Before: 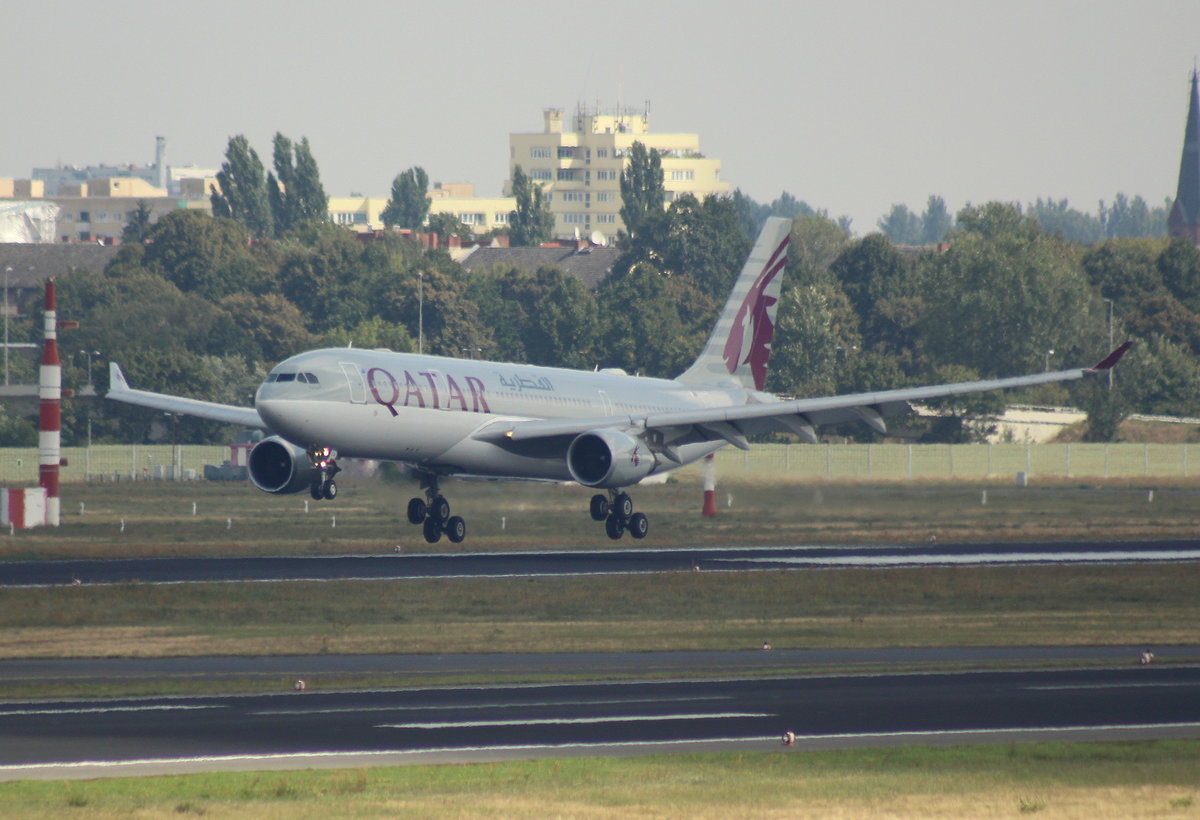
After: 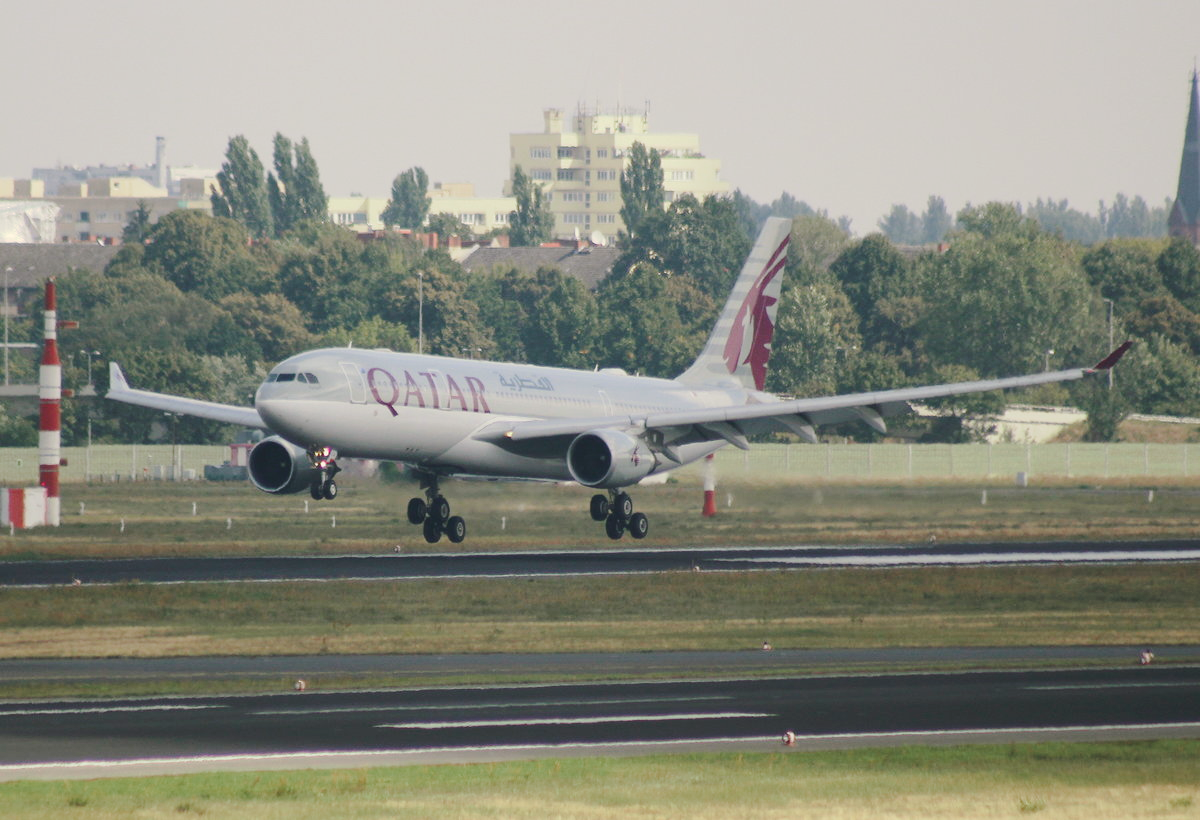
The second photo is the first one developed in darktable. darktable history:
tone curve: curves: ch0 [(0, 0) (0.003, 0.031) (0.011, 0.041) (0.025, 0.054) (0.044, 0.06) (0.069, 0.083) (0.1, 0.108) (0.136, 0.135) (0.177, 0.179) (0.224, 0.231) (0.277, 0.294) (0.335, 0.378) (0.399, 0.463) (0.468, 0.552) (0.543, 0.627) (0.623, 0.694) (0.709, 0.776) (0.801, 0.849) (0.898, 0.905) (1, 1)], preserve colors none
color look up table: target L [91.84, 87.18, 83.18, 84.51, 78.12, 66.84, 69.69, 65.51, 52.49, 54.28, 44.97, 33.95, 21.59, 201.32, 79.05, 74.37, 69.53, 55.58, 52.25, 51.73, 48.88, 44.65, 42.5, 30.85, 21.11, 14.21, 86.16, 68.2, 70.29, 62.41, 71.76, 63.07, 52.16, 47.05, 44.23, 40.03, 38.75, 29.97, 23.75, 14.79, 4.64, 96.84, 94.04, 89.07, 76.03, 66.27, 54.86, 43.39, 3.23], target a [-14.69, -26.39, -38.37, -6.431, -43.82, -11.23, -18.37, -29.14, -43.49, -15.49, -23.19, -25.07, -15.82, 0, 14.74, 39.31, 32.48, 46.58, 39.06, 62.26, 4.926, 8.393, 63.8, 6.453, 35.76, 26.38, 21.06, 16.63, 36.25, 66.66, 55.86, 13.06, 67.49, 30.85, 67.29, 18.23, 46.83, 4.738, 34.2, 29.02, 11.72, -0.585, -45.84, -26.15, -3.536, -19.3, -7.534, -23.99, -6.982], target b [45.57, 22.76, 36.98, 16.57, 26.55, 57.25, 2.936, 8.524, 37.47, 26.78, 34.12, 25.56, 19.09, -0.001, 57.97, 10.75, 47.8, 58.41, 30.05, 39.14, 48.02, 35.78, 54.08, 6.727, 34.43, 8.974, -14.13, 0.836, -31.13, -16.23, -34.66, -46.89, 1.047, -22.47, -27.99, -54.84, -49.37, -21.37, -20.64, -43.29, -17.96, 6.202, -10.44, -8.61, -21.18, -24, -40.18, -3.843, 2.805], num patches 49
